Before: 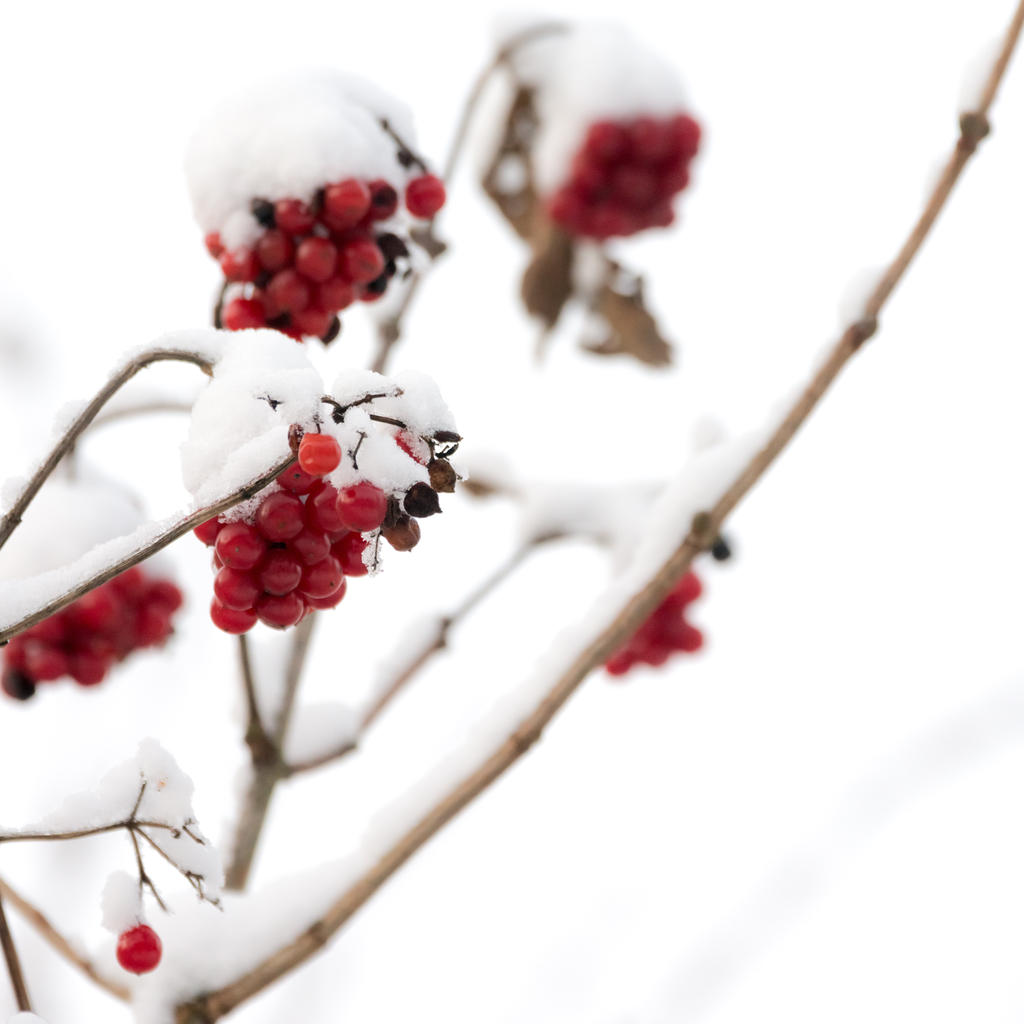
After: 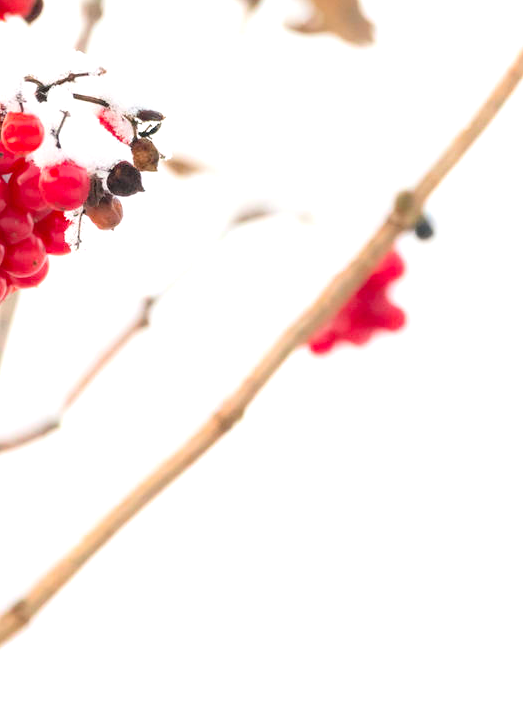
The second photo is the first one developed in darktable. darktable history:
exposure: black level correction 0, exposure 0.696 EV, compensate highlight preservation false
crop and rotate: left 29.07%, top 31.407%, right 19.813%
contrast brightness saturation: contrast 0.066, brightness 0.178, saturation 0.397
